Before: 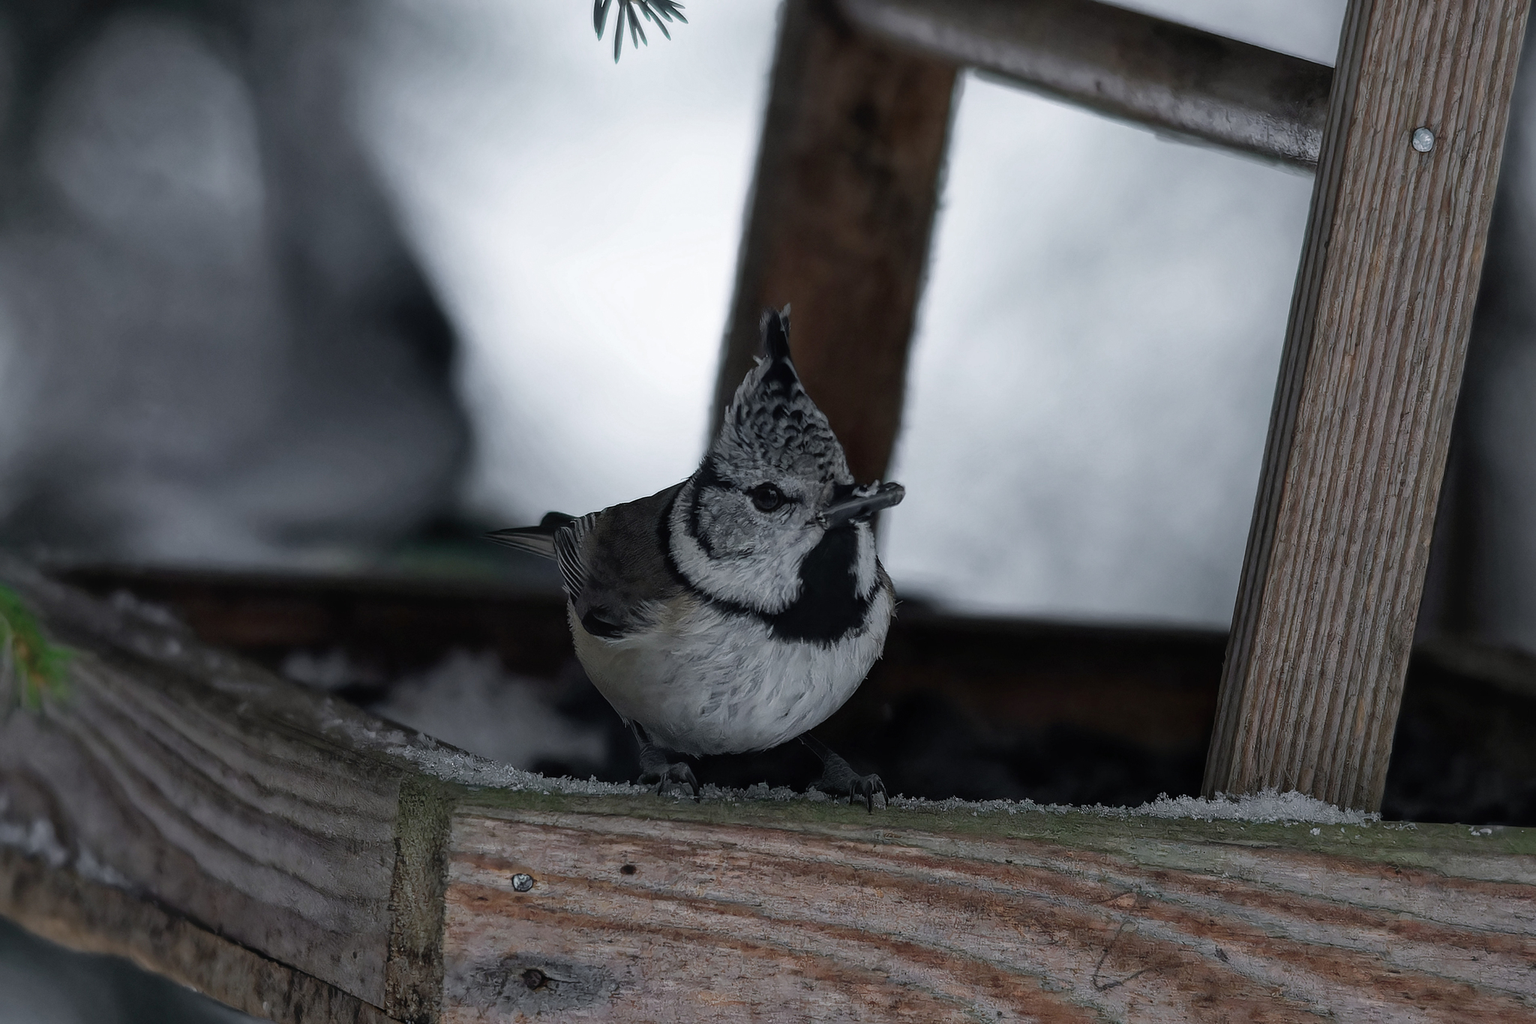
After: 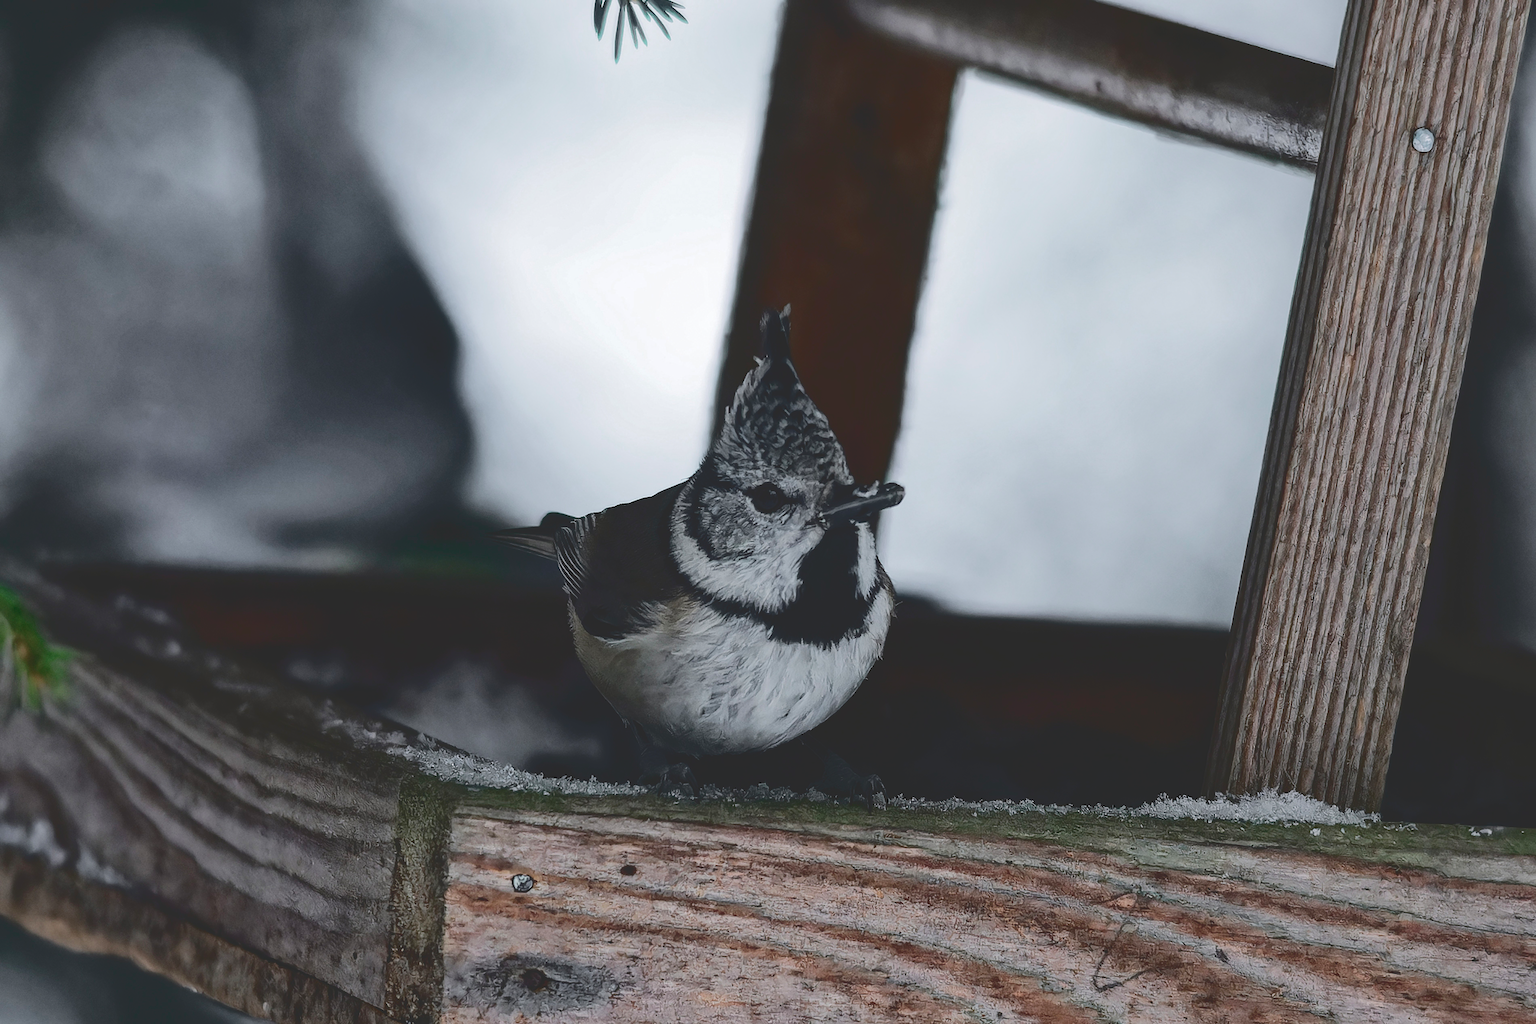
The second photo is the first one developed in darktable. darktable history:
tone curve: curves: ch0 [(0, 0) (0.003, 0.169) (0.011, 0.169) (0.025, 0.169) (0.044, 0.173) (0.069, 0.178) (0.1, 0.183) (0.136, 0.185) (0.177, 0.197) (0.224, 0.227) (0.277, 0.292) (0.335, 0.391) (0.399, 0.491) (0.468, 0.592) (0.543, 0.672) (0.623, 0.734) (0.709, 0.785) (0.801, 0.844) (0.898, 0.893) (1, 1)], color space Lab, independent channels, preserve colors none
tone equalizer: edges refinement/feathering 500, mask exposure compensation -1.57 EV, preserve details no
